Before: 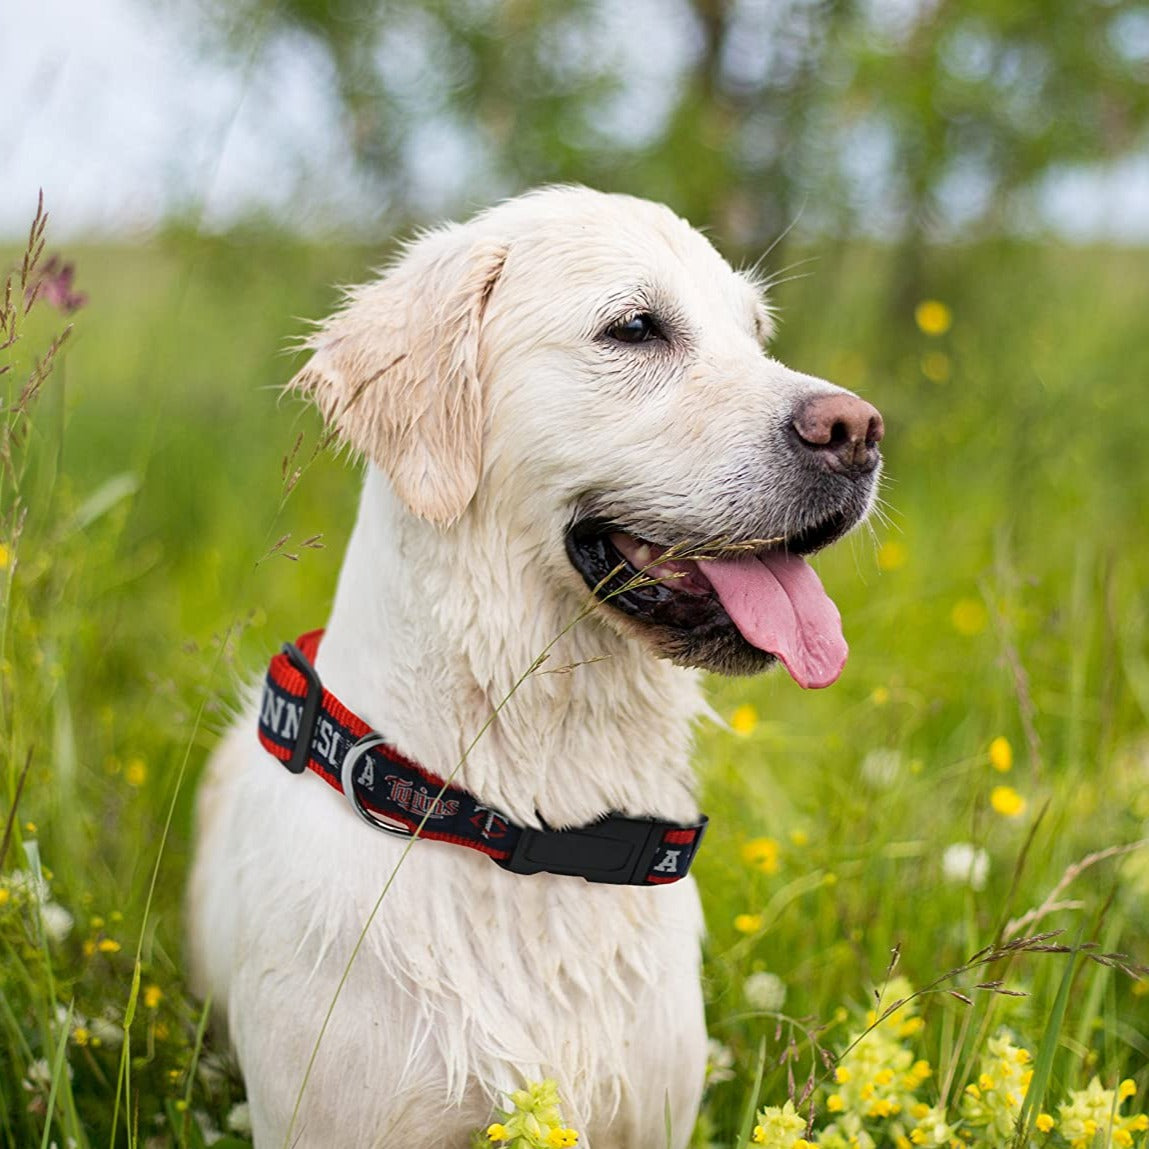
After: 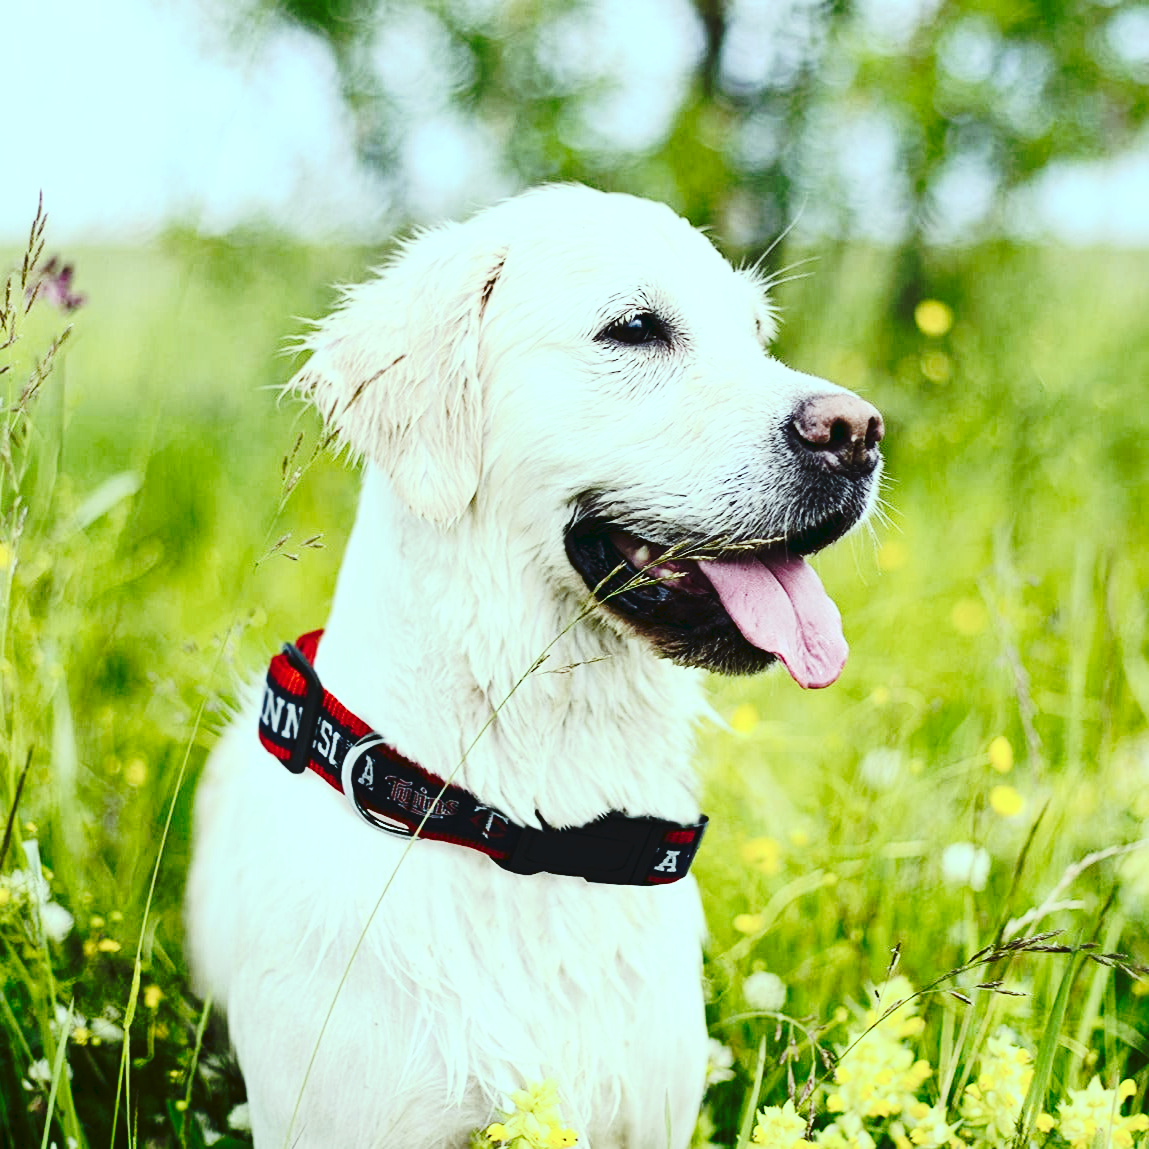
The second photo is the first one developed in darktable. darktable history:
contrast brightness saturation: contrast 0.28
tone curve: curves: ch0 [(0, 0) (0.003, 0.049) (0.011, 0.052) (0.025, 0.057) (0.044, 0.069) (0.069, 0.076) (0.1, 0.09) (0.136, 0.111) (0.177, 0.15) (0.224, 0.197) (0.277, 0.267) (0.335, 0.366) (0.399, 0.477) (0.468, 0.561) (0.543, 0.651) (0.623, 0.733) (0.709, 0.804) (0.801, 0.869) (0.898, 0.924) (1, 1)], preserve colors none
color balance: mode lift, gamma, gain (sRGB), lift [0.997, 0.979, 1.021, 1.011], gamma [1, 1.084, 0.916, 0.998], gain [1, 0.87, 1.13, 1.101], contrast 4.55%, contrast fulcrum 38.24%, output saturation 104.09%
